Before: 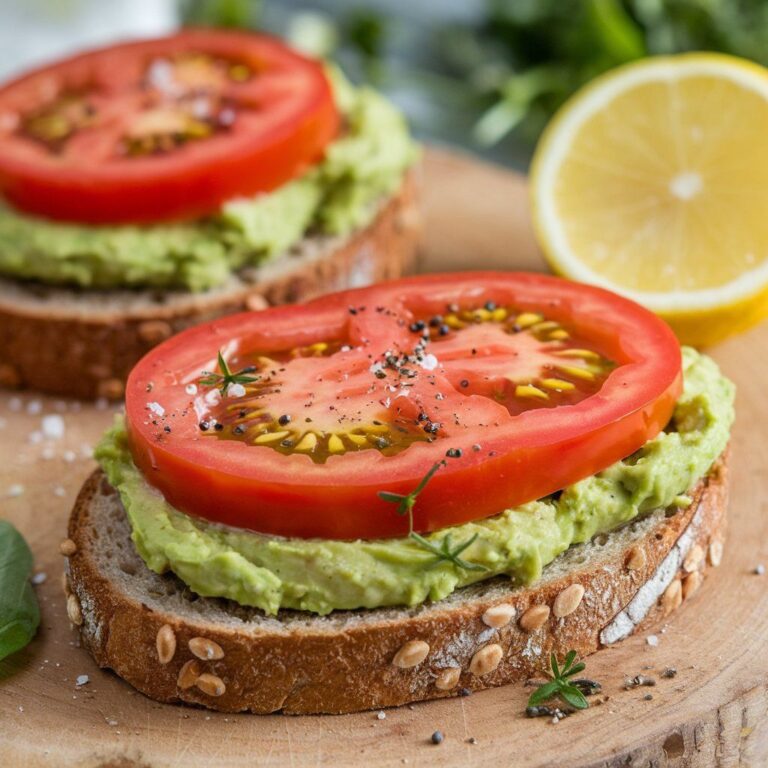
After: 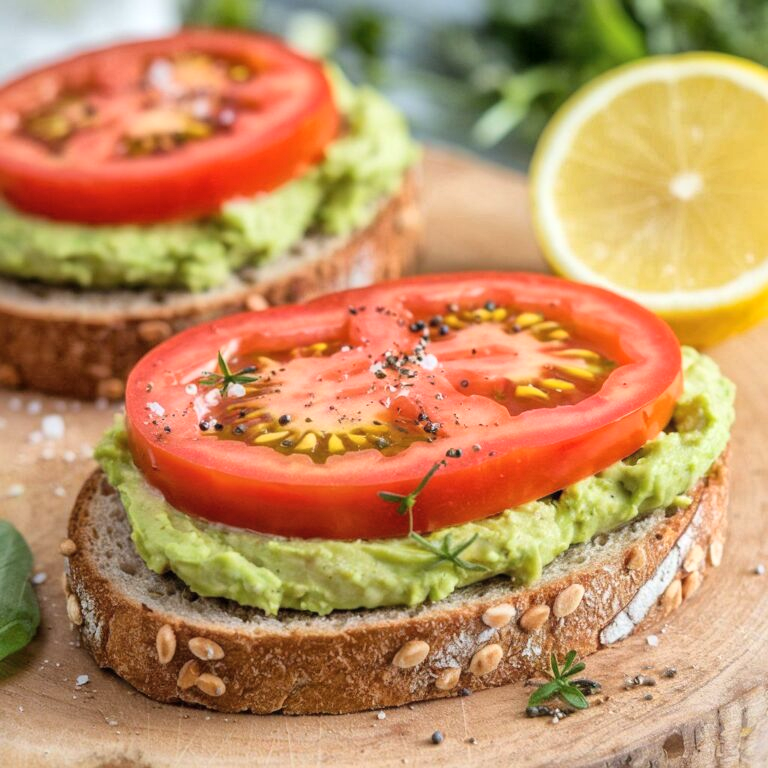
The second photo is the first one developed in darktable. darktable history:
global tonemap: drago (1, 100), detail 1
contrast brightness saturation: contrast 0.04, saturation 0.07
white balance: red 1, blue 1
